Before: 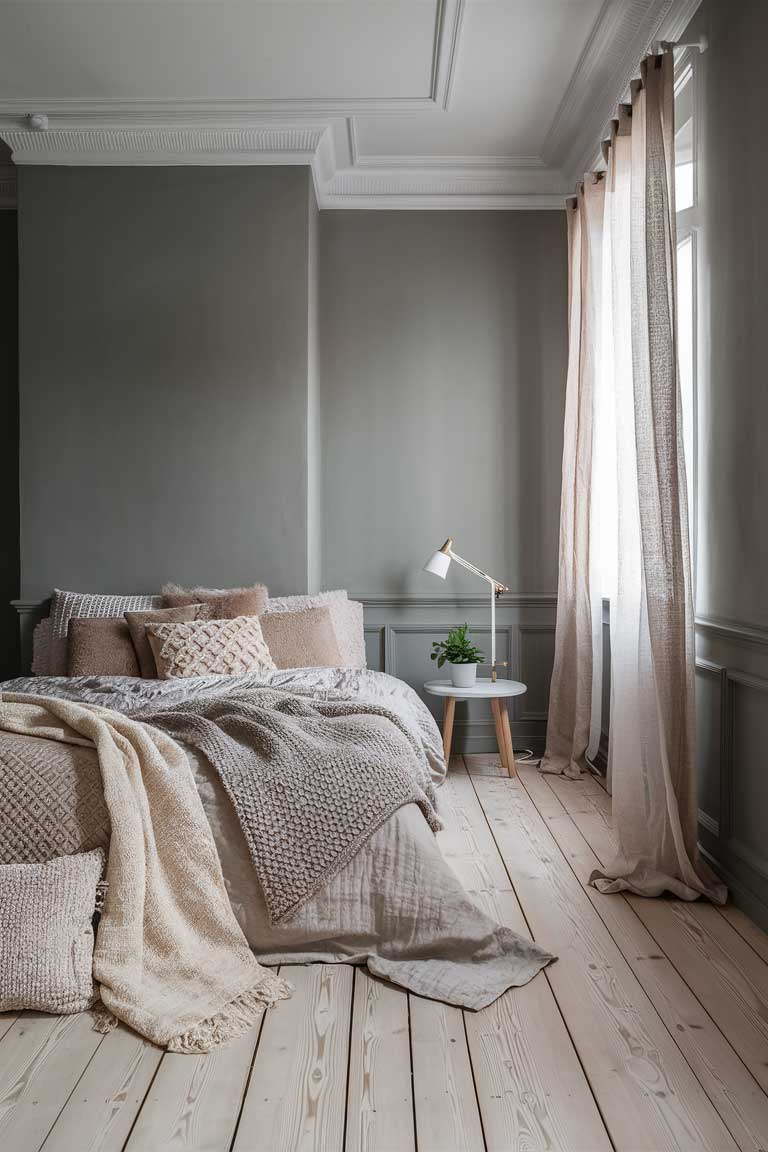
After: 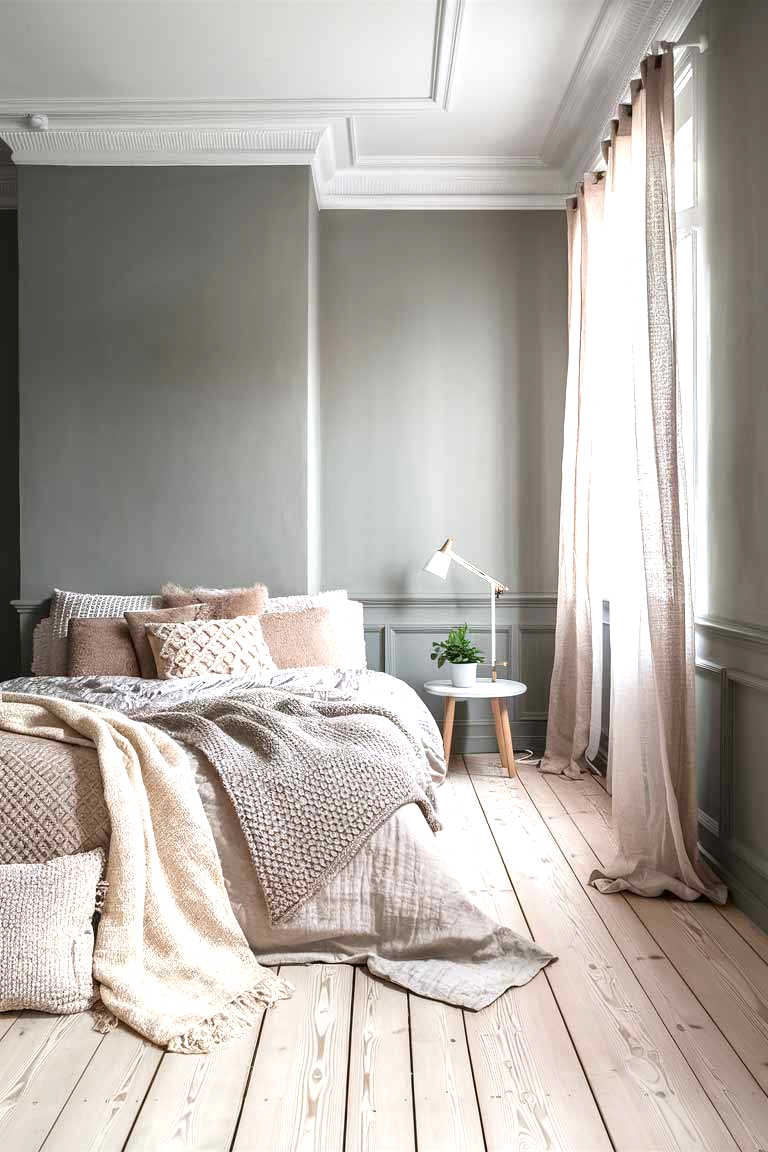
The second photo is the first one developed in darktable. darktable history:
exposure: black level correction 0.001, exposure 1.052 EV, compensate exposure bias true, compensate highlight preservation false
